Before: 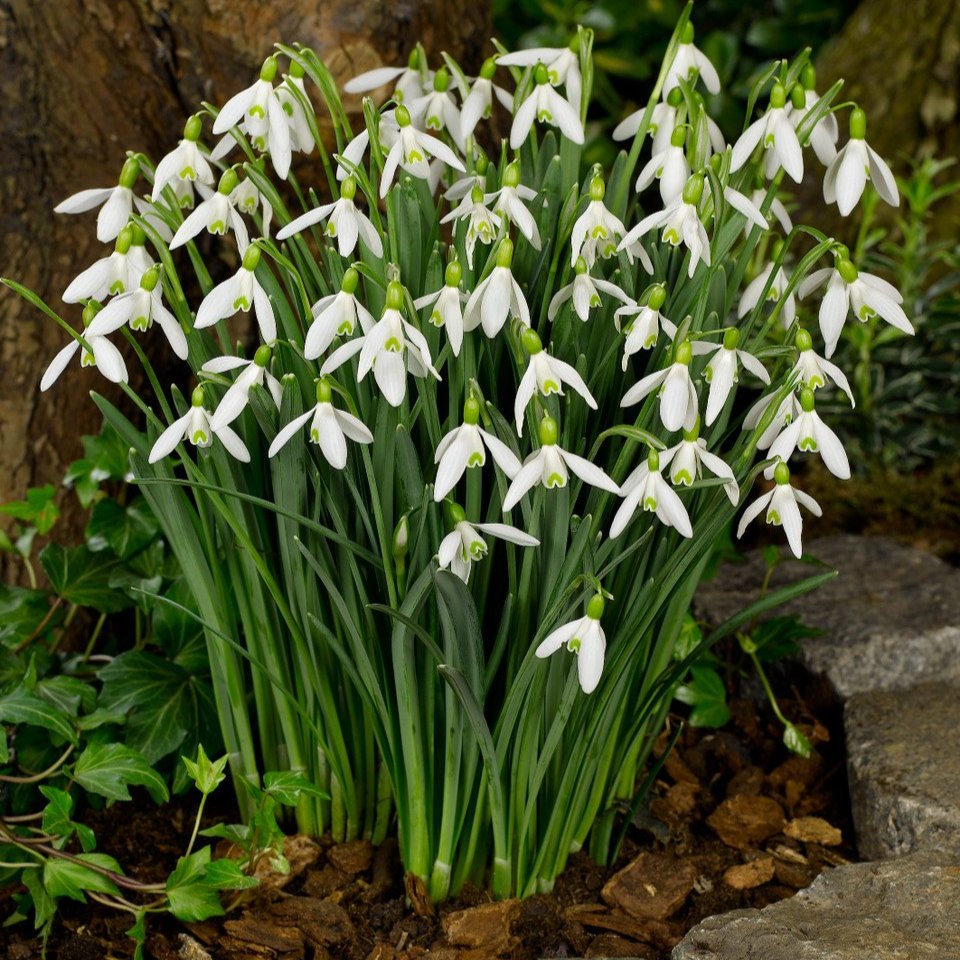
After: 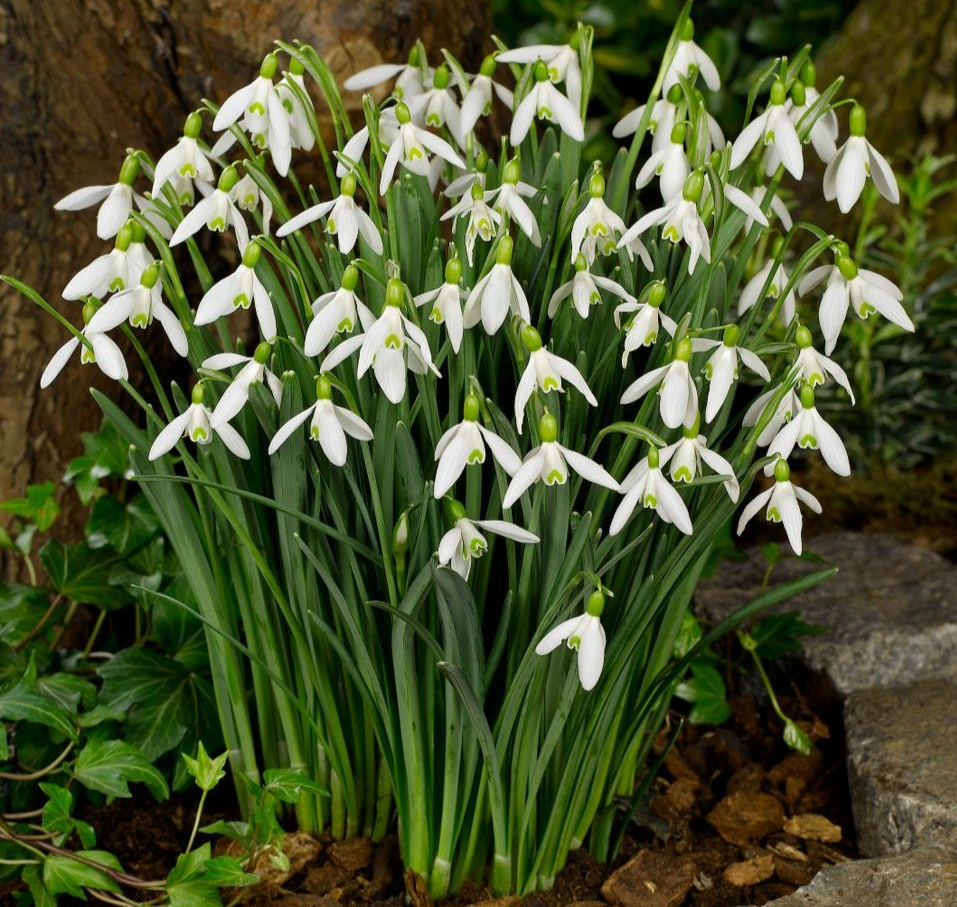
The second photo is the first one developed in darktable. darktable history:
crop: top 0.335%, right 0.26%, bottom 5.085%
